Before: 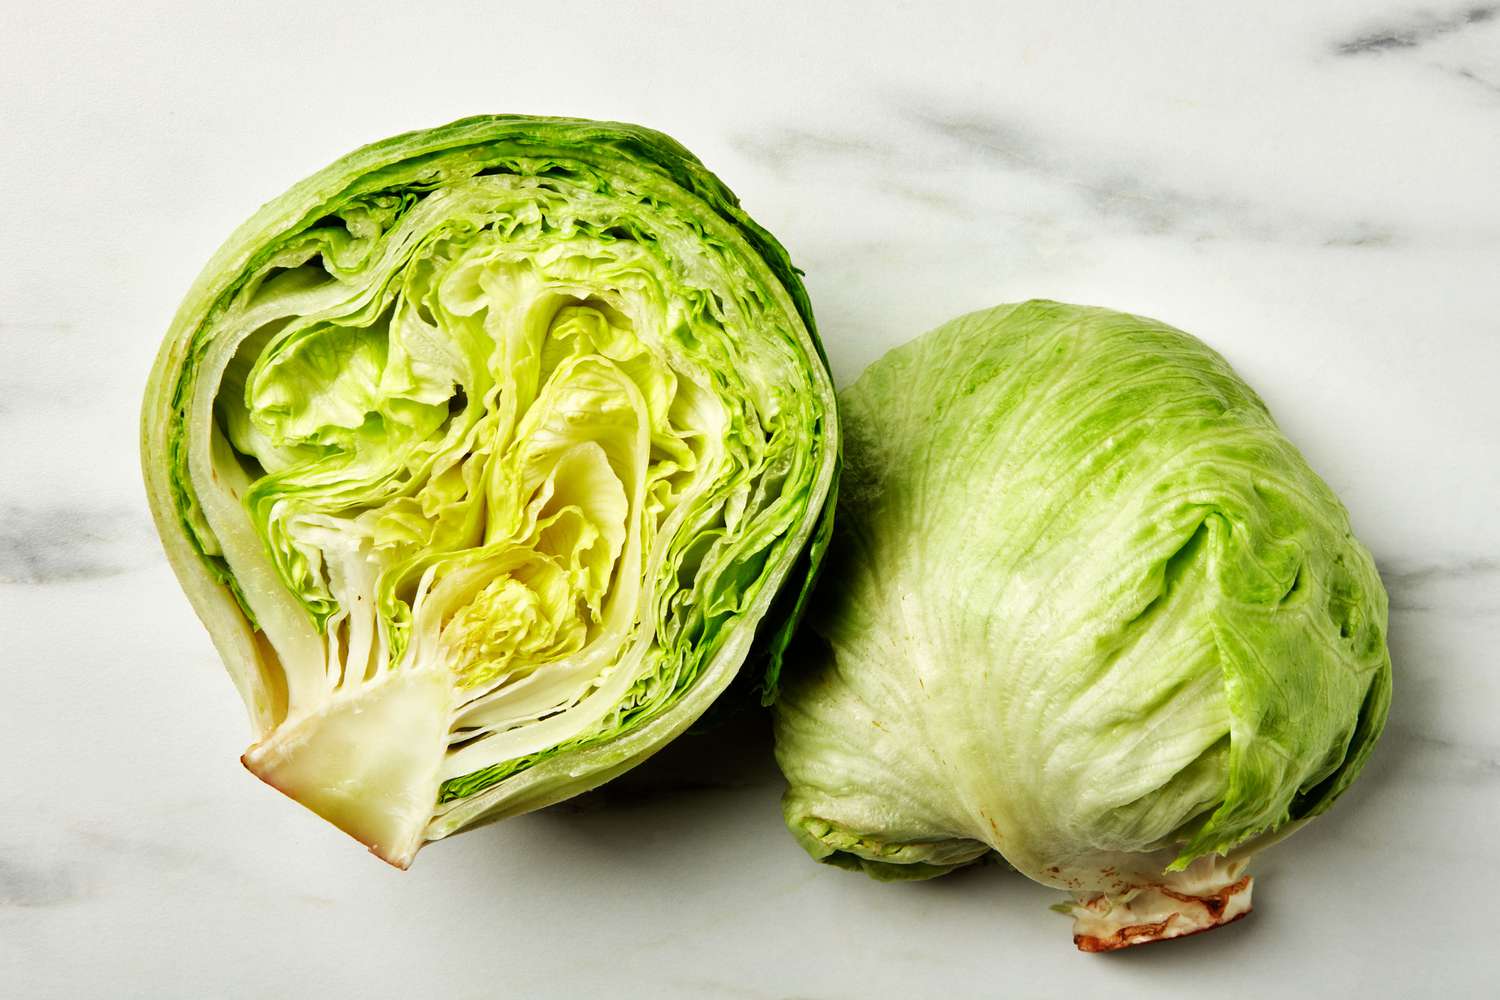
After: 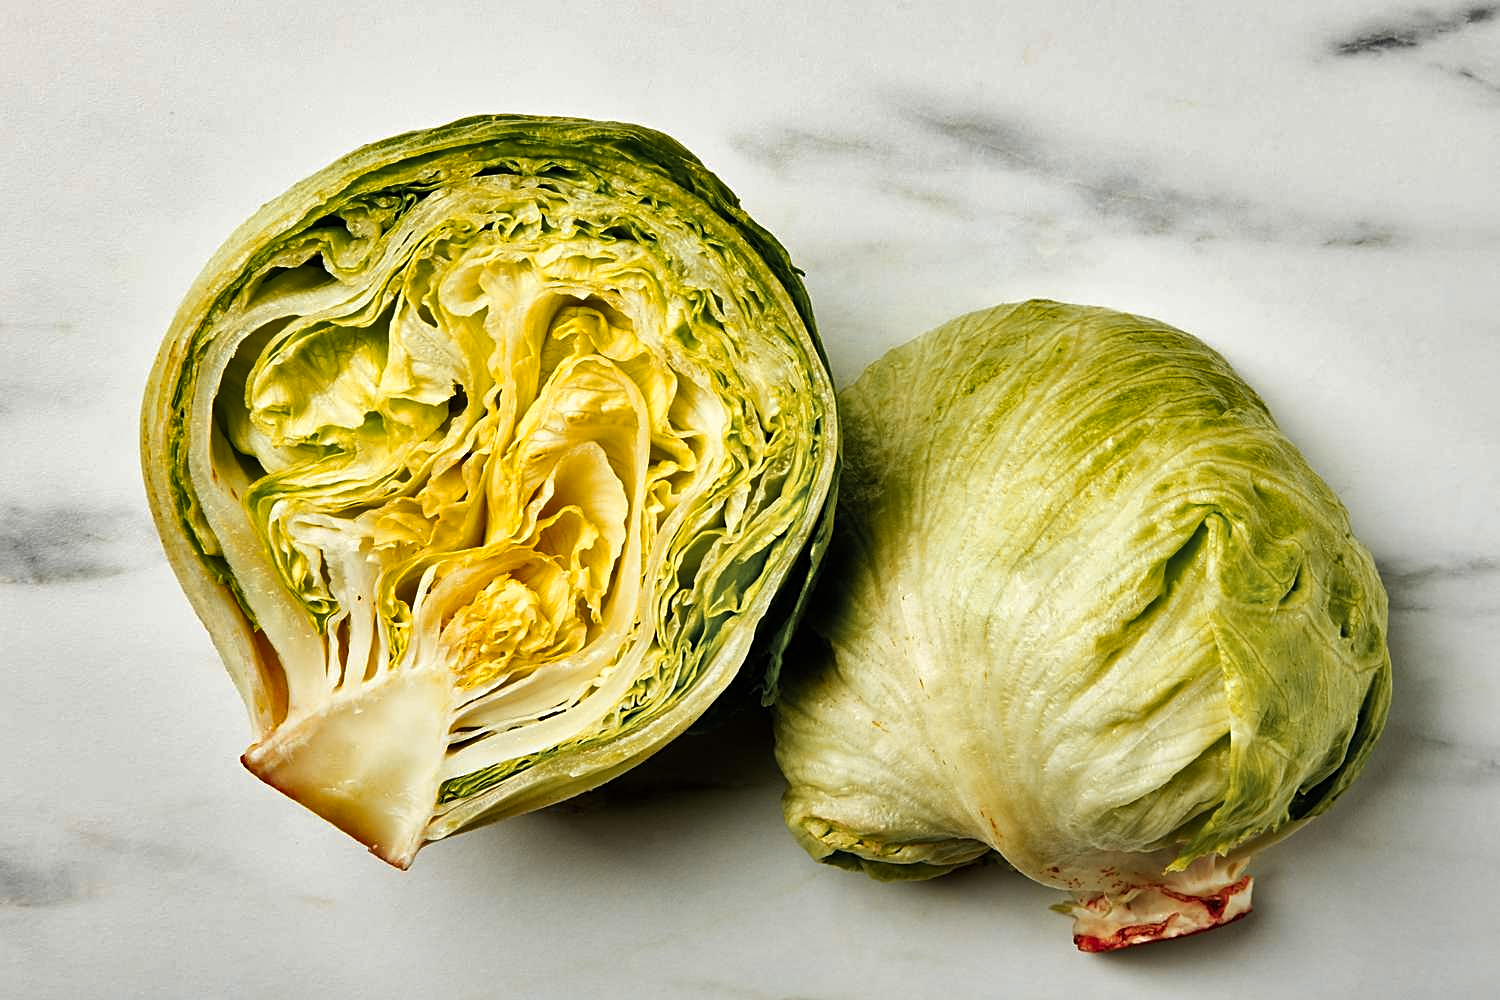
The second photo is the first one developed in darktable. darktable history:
sharpen: on, module defaults
shadows and highlights: soften with gaussian
color zones: curves: ch1 [(0.263, 0.53) (0.376, 0.287) (0.487, 0.512) (0.748, 0.547) (1, 0.513)]; ch2 [(0.262, 0.45) (0.751, 0.477)]
